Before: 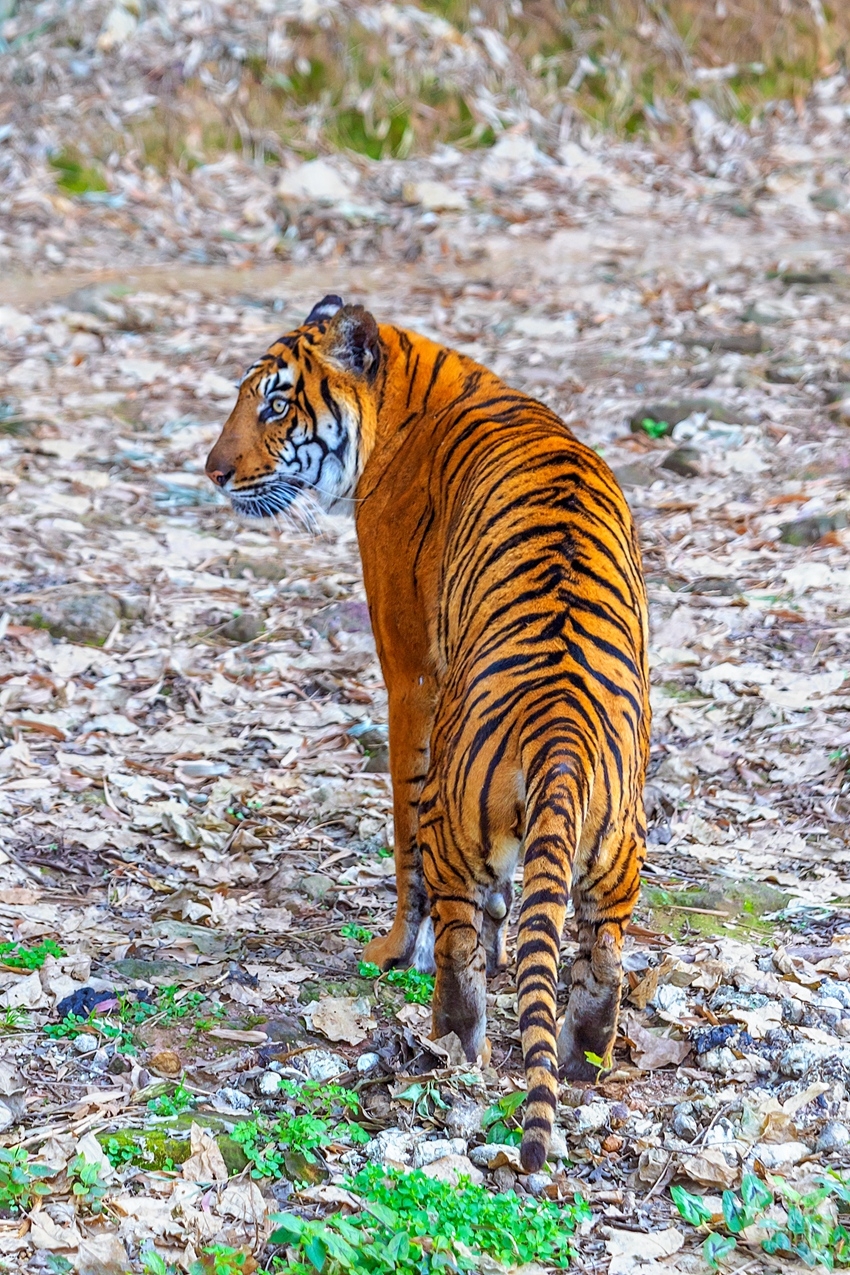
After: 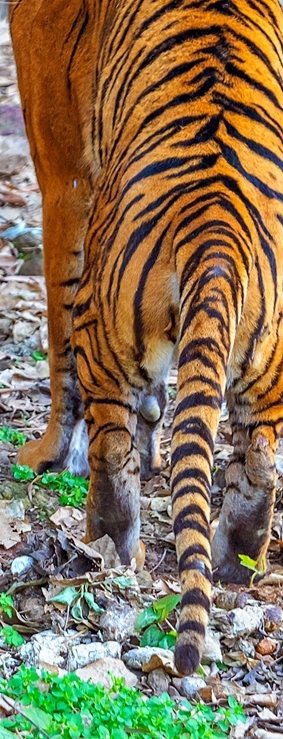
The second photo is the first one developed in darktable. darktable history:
crop: left 40.707%, top 39.005%, right 25.887%, bottom 3.025%
